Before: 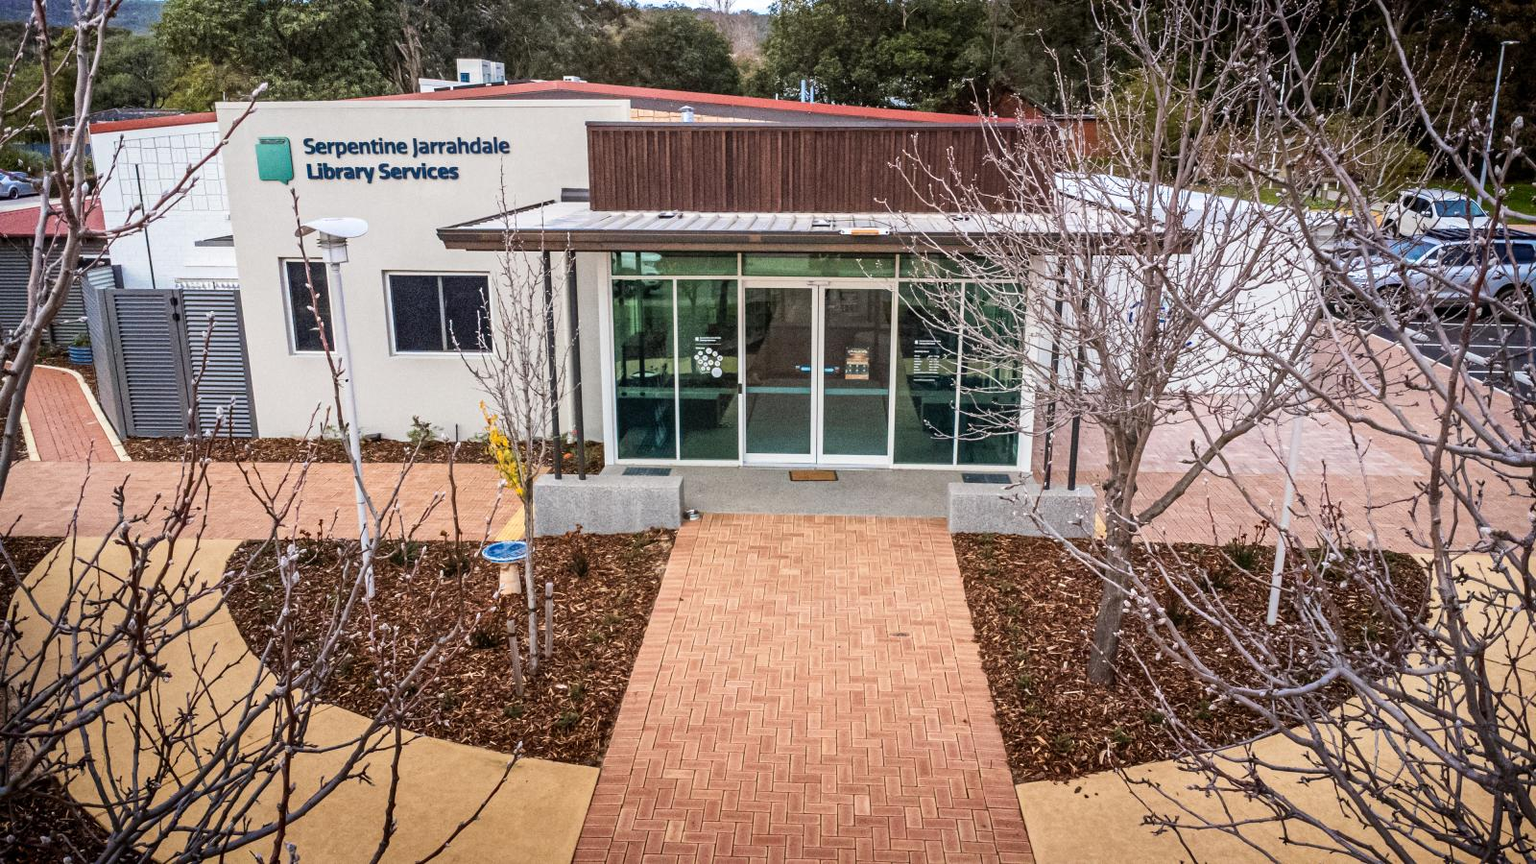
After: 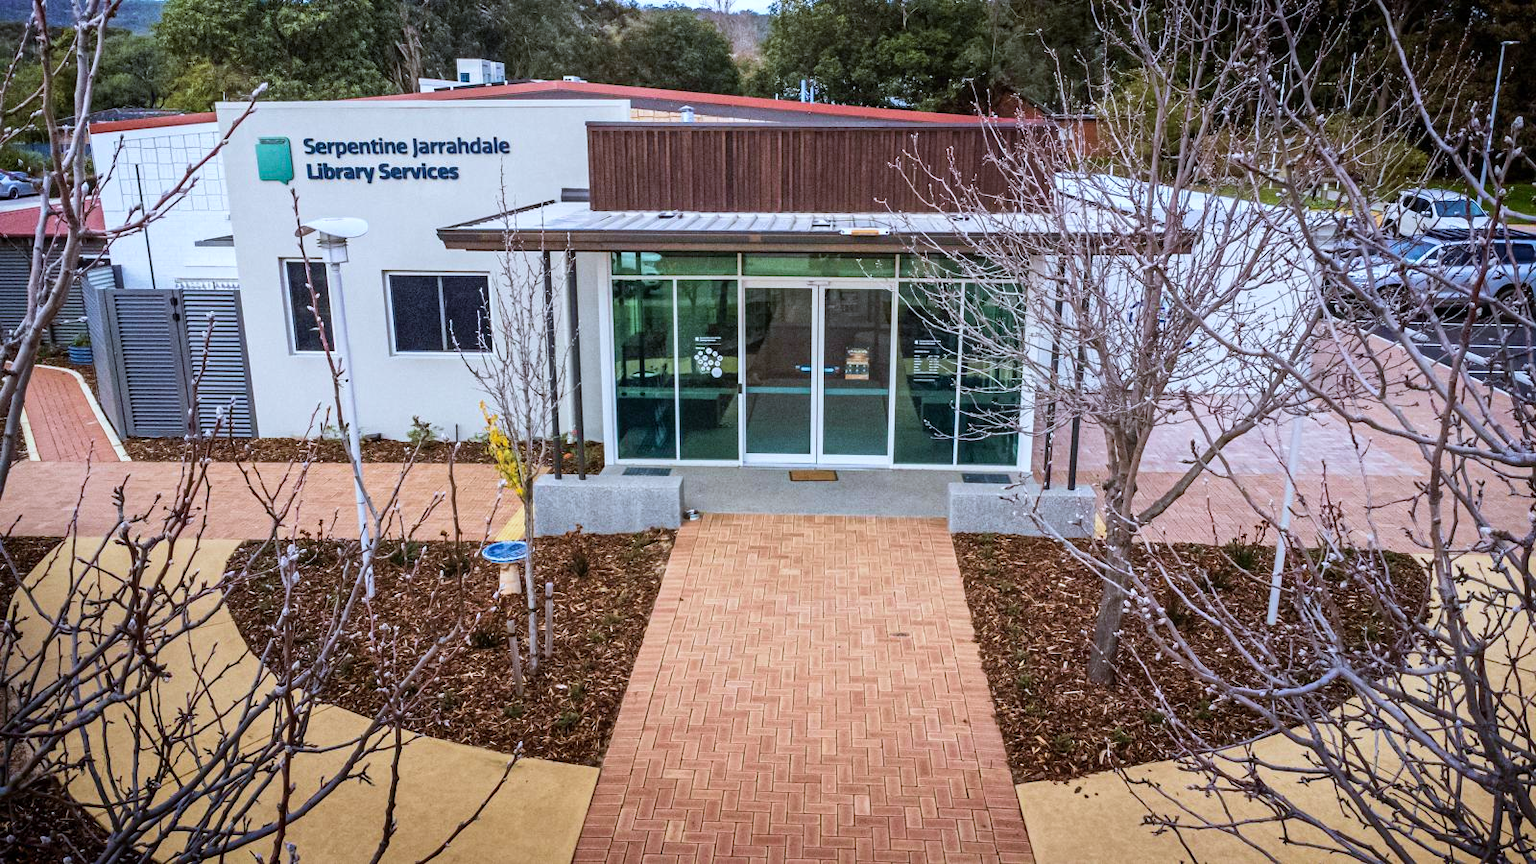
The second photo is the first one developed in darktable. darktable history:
velvia: on, module defaults
white balance: red 0.924, blue 1.095
